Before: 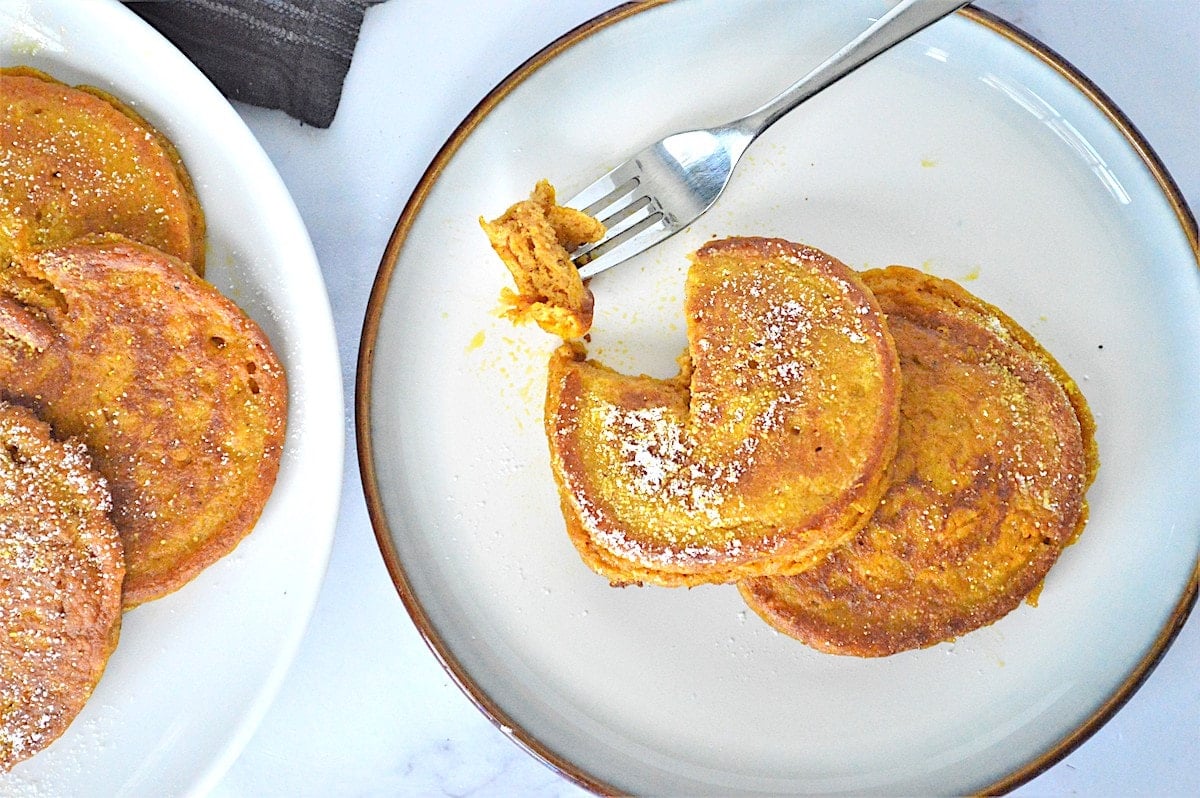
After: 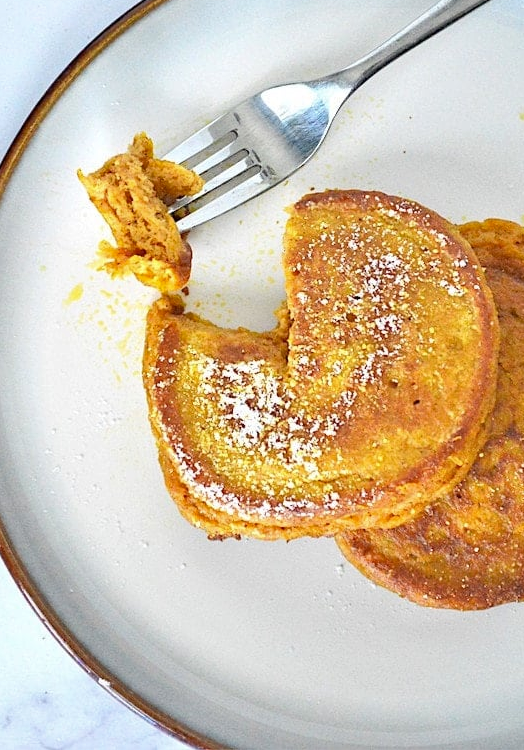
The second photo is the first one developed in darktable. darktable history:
crop: left 33.574%, top 5.972%, right 22.733%
shadows and highlights: shadows 36.95, highlights -26.86, soften with gaussian
